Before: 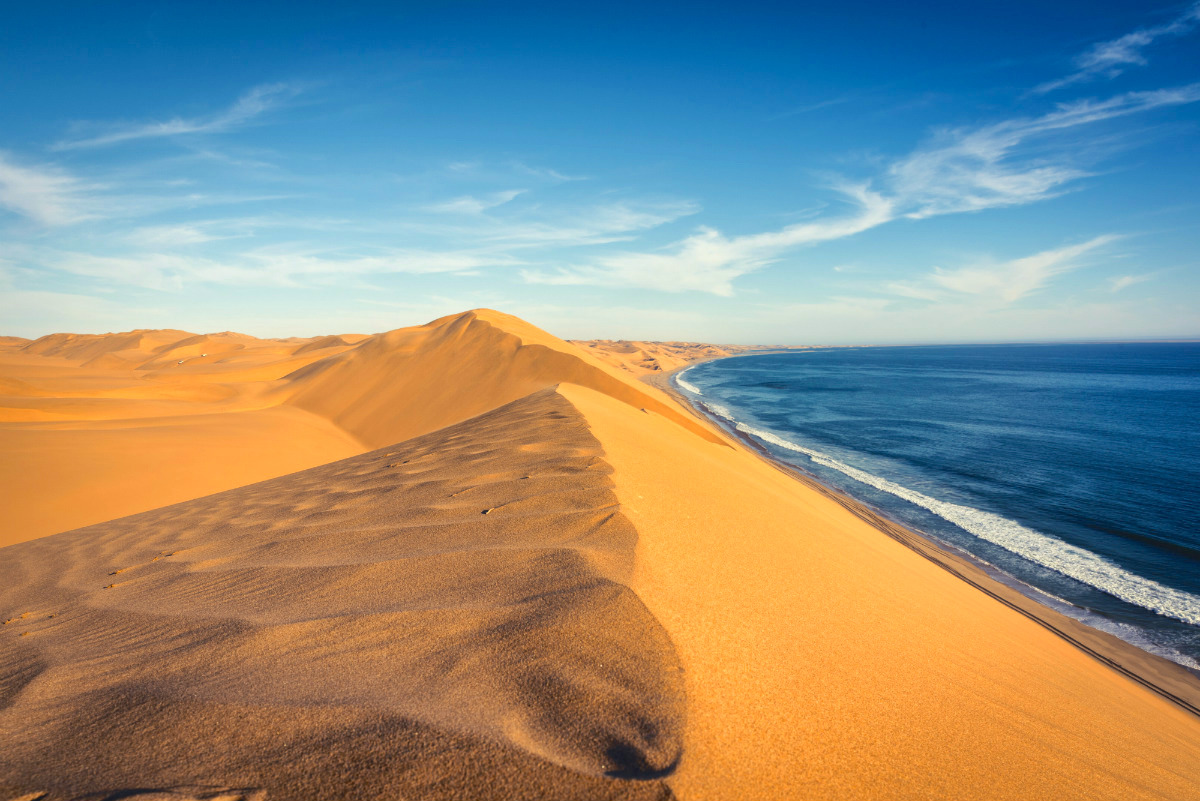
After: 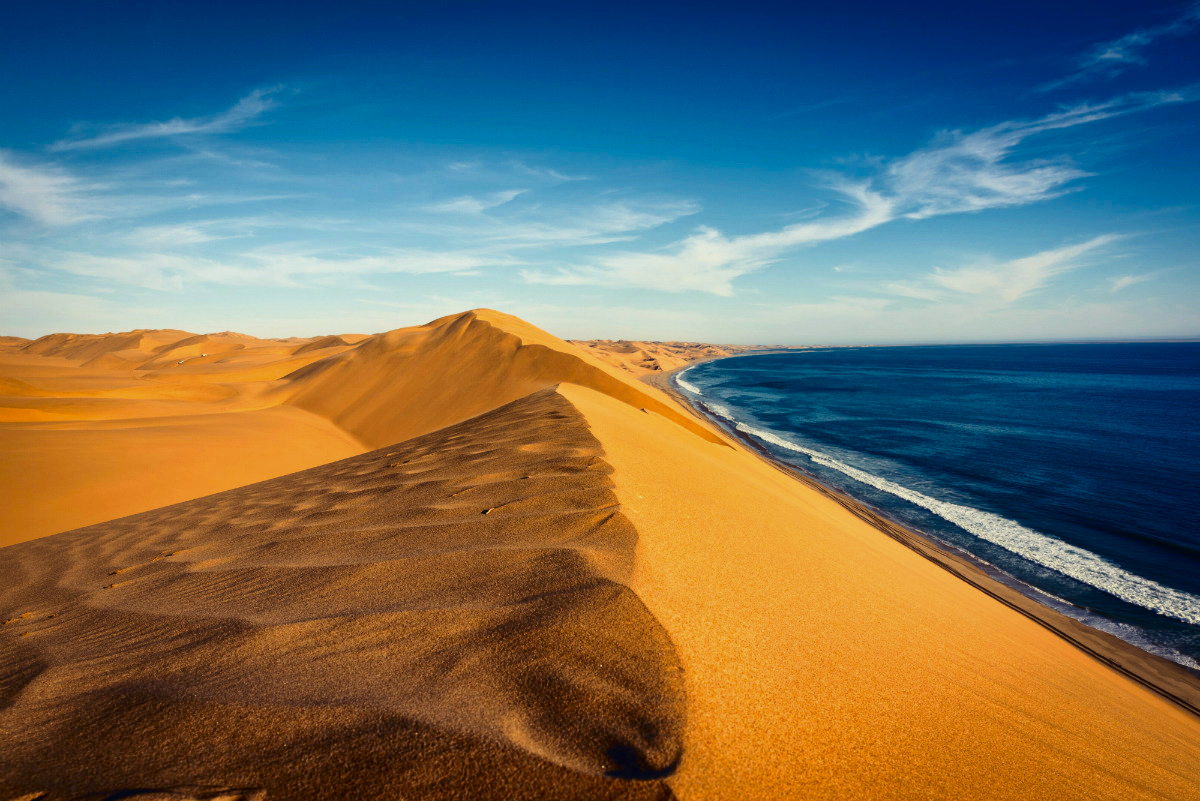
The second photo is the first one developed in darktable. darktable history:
contrast brightness saturation: contrast 0.19, brightness -0.24, saturation 0.11
exposure: exposure -0.157 EV, compensate highlight preservation false
